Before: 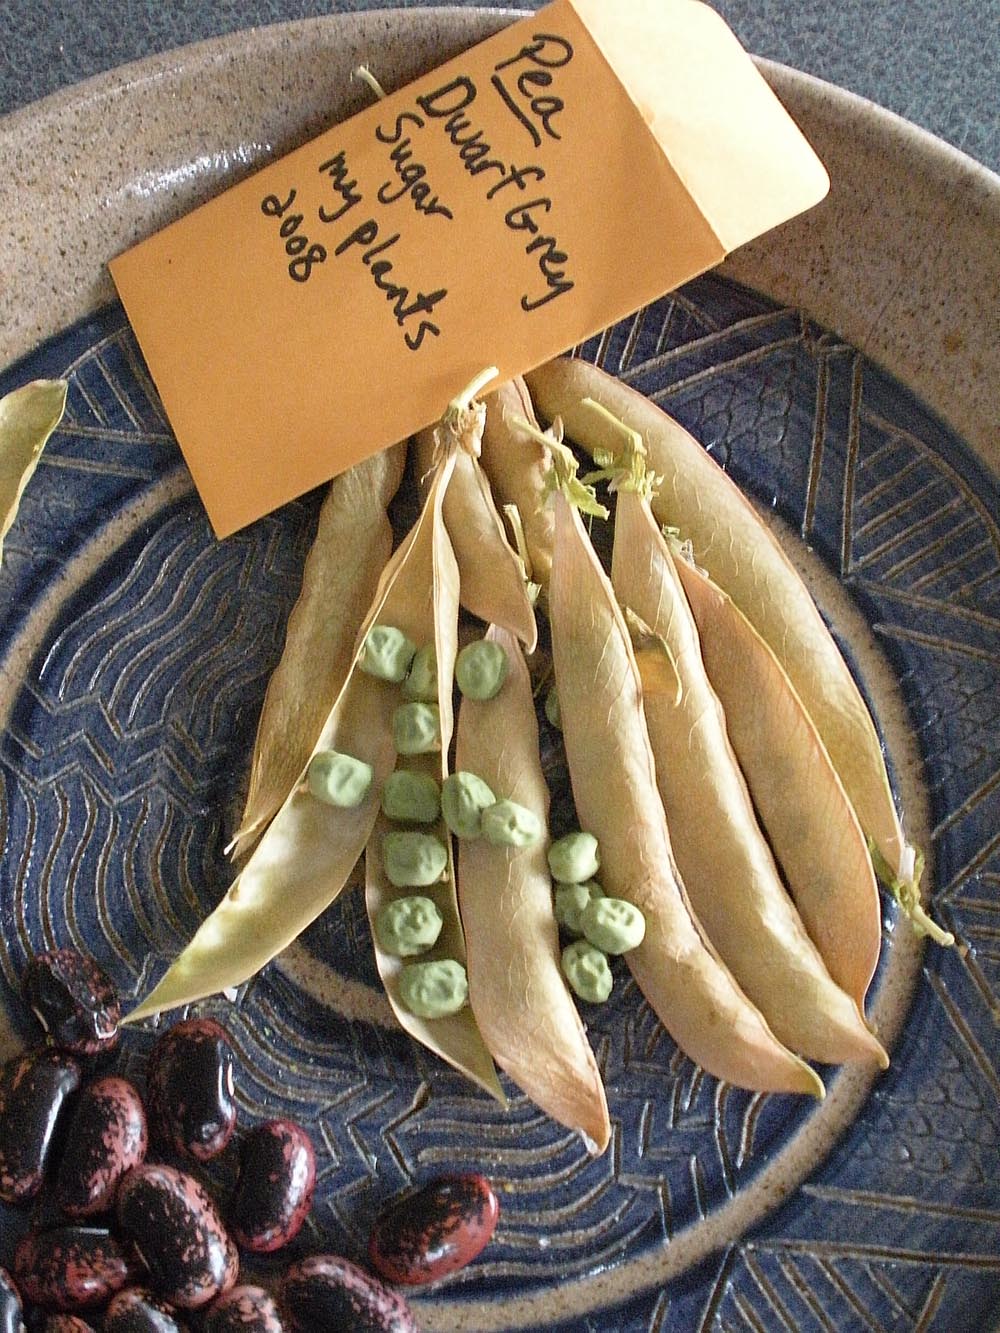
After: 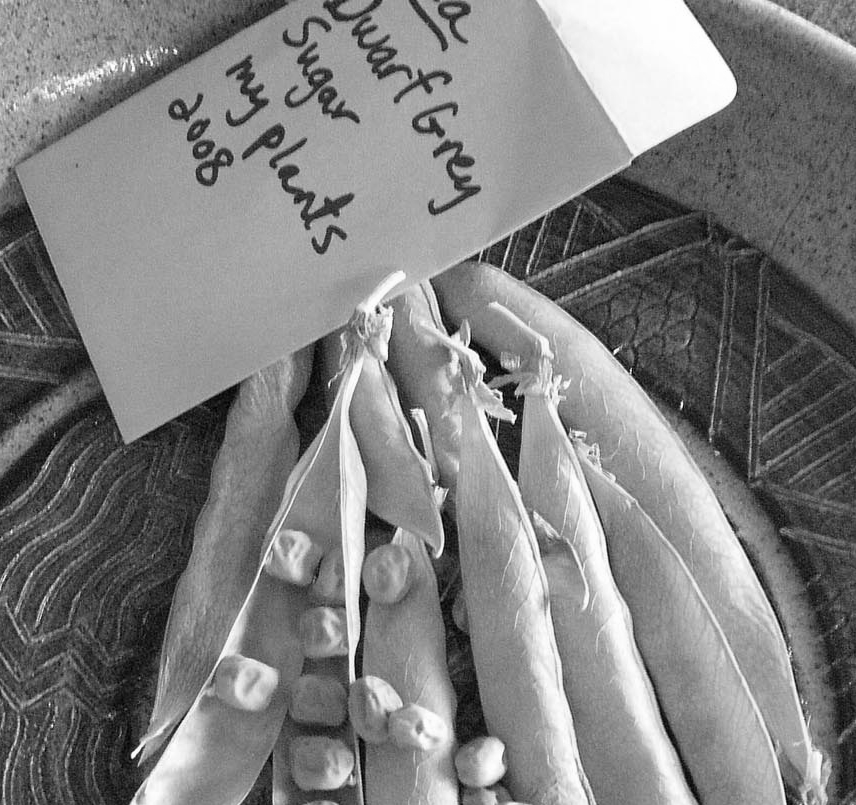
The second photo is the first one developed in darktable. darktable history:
monochrome: on, module defaults
crop and rotate: left 9.345%, top 7.22%, right 4.982%, bottom 32.331%
